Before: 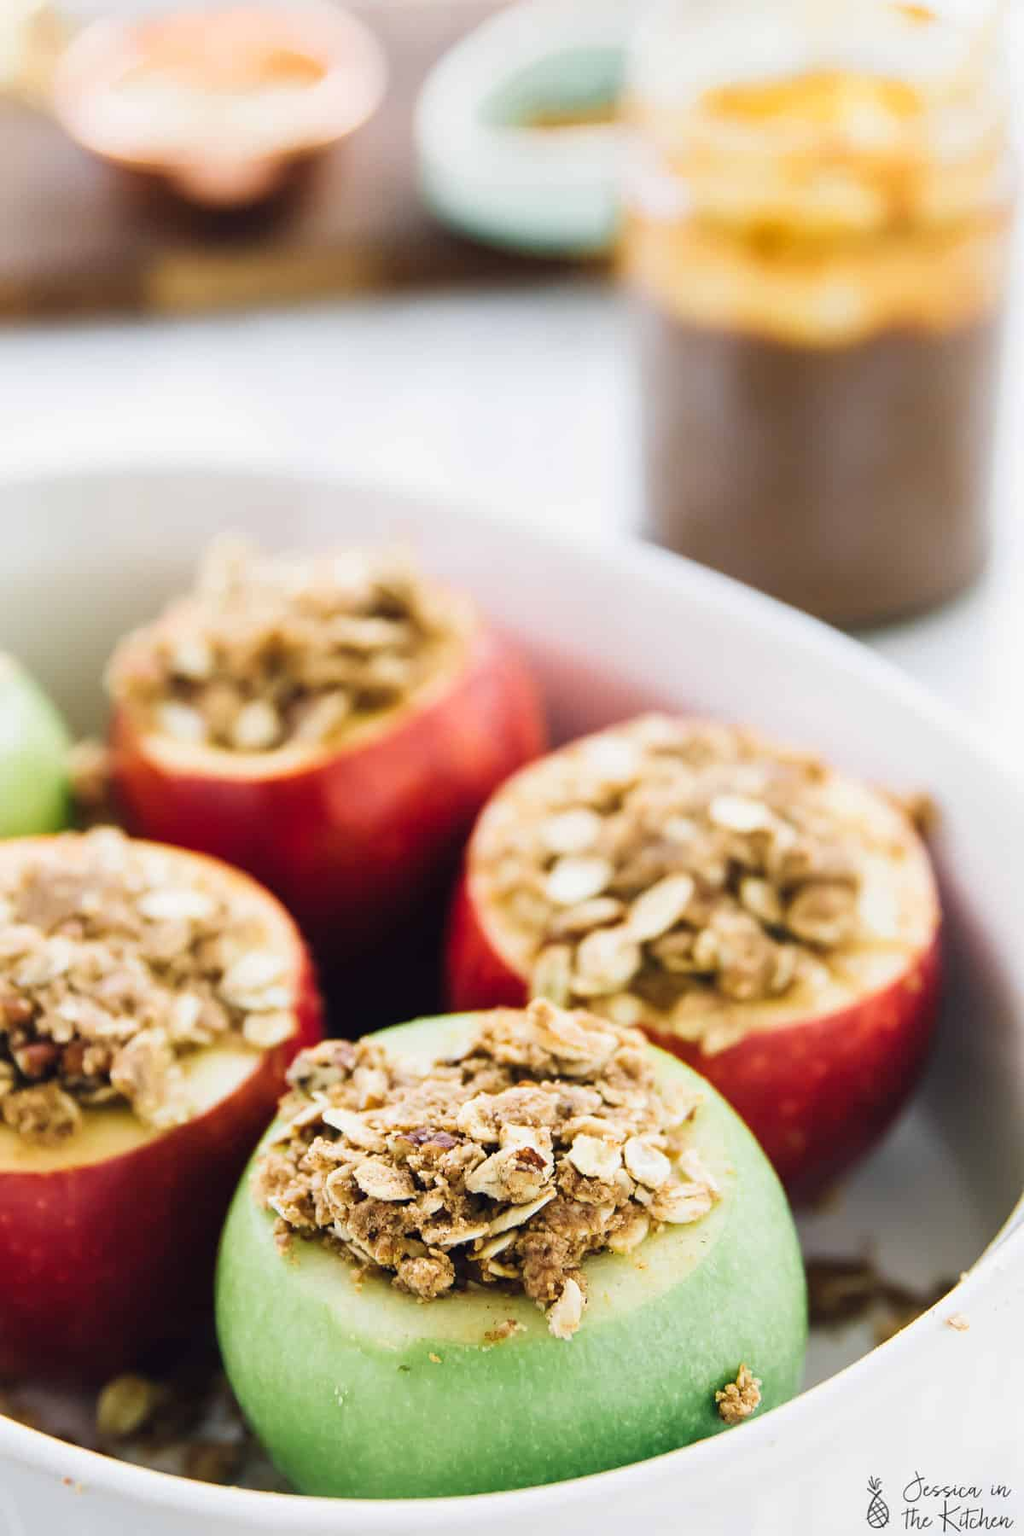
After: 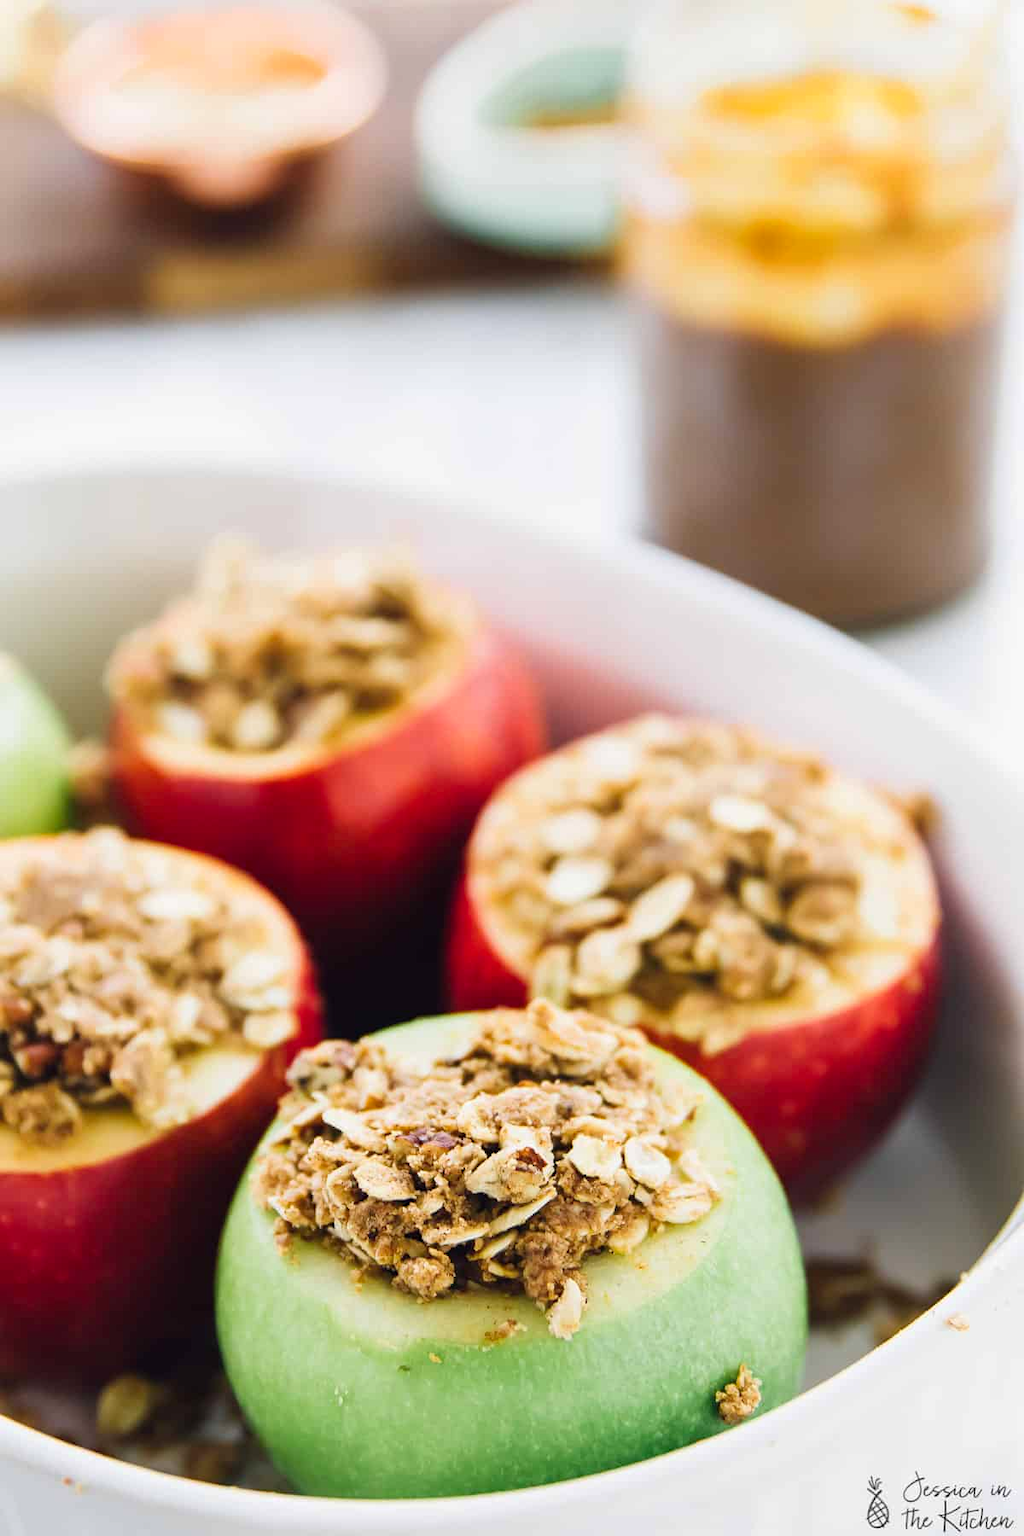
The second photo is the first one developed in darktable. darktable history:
color contrast: green-magenta contrast 1.1, blue-yellow contrast 1.1, unbound 0
rgb levels: preserve colors max RGB
